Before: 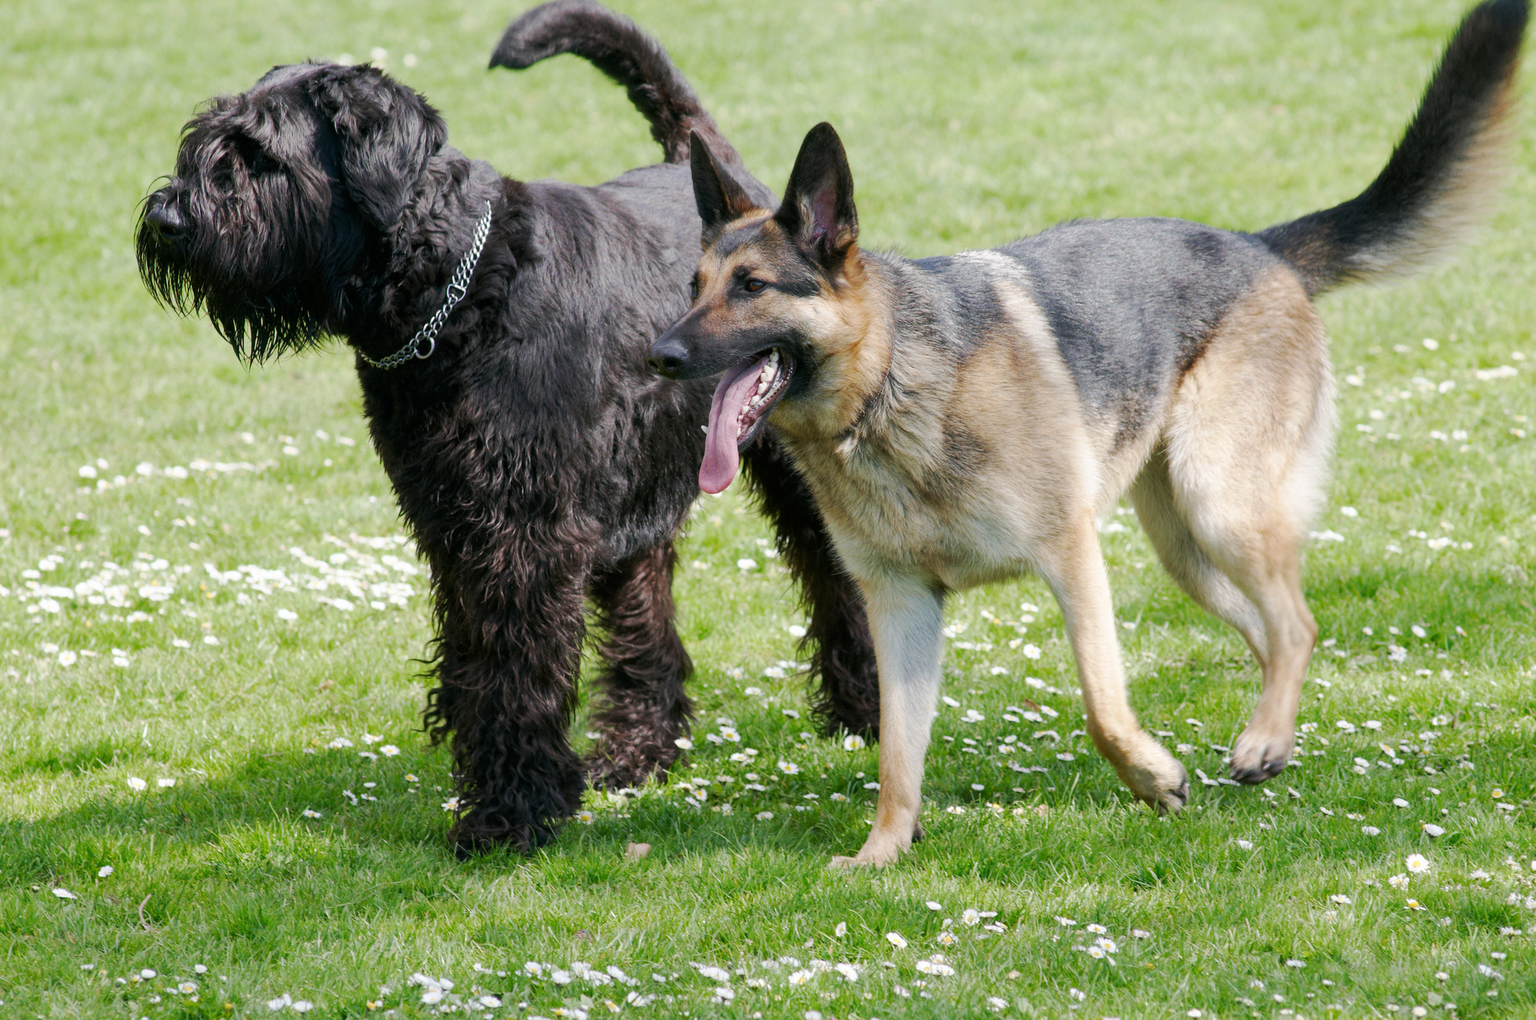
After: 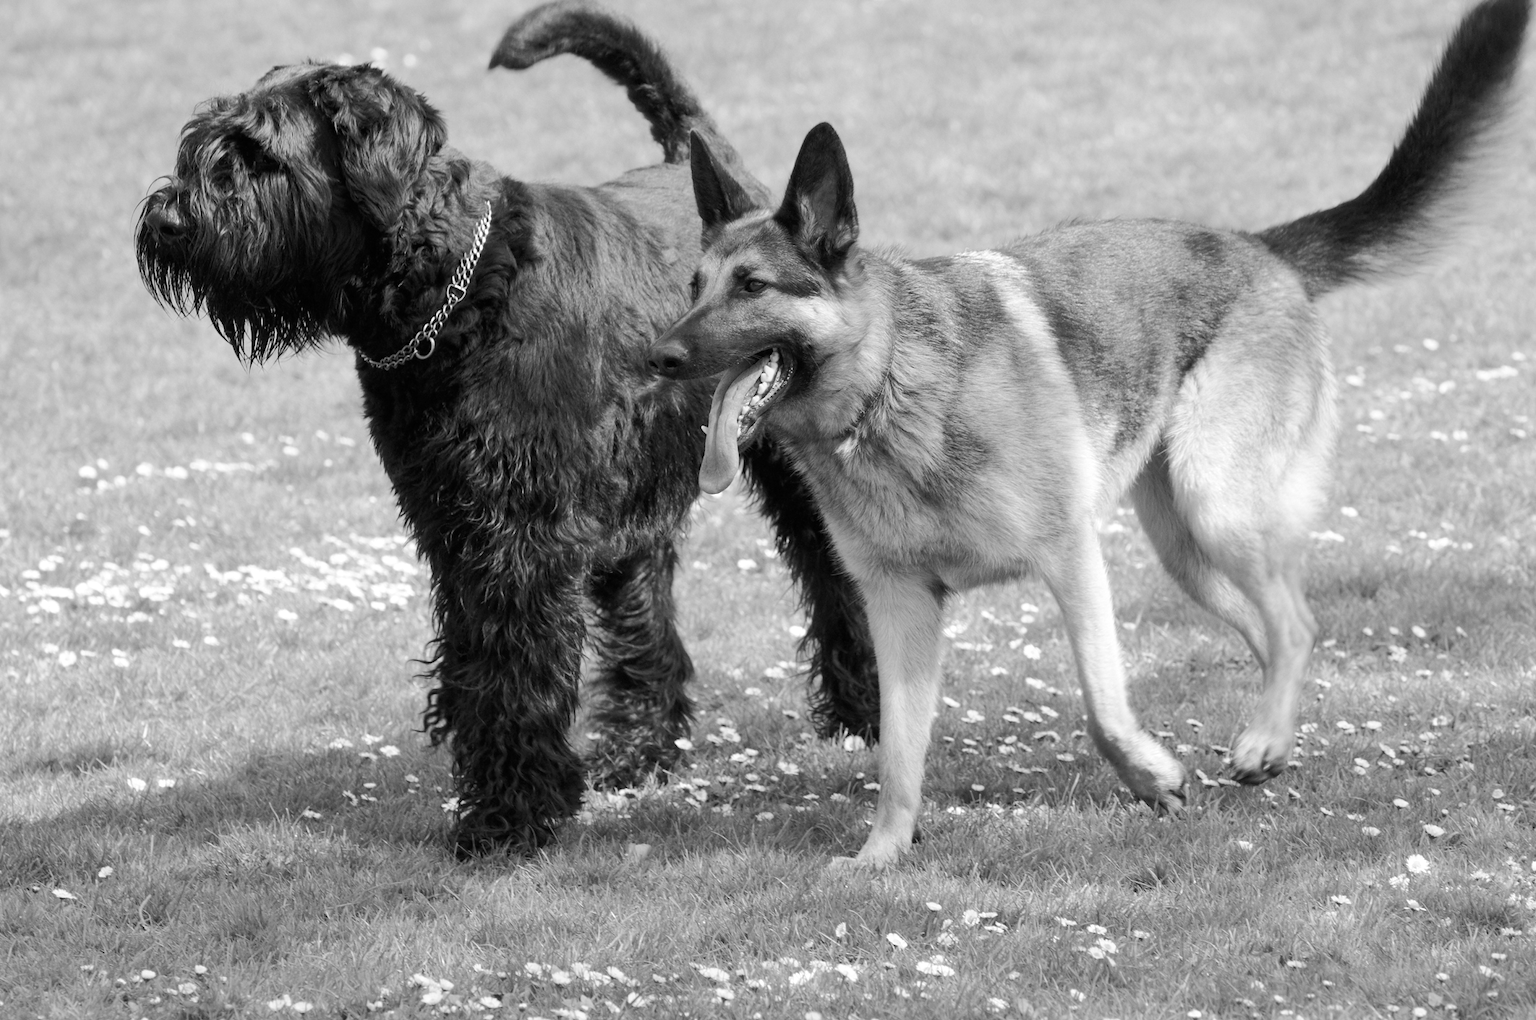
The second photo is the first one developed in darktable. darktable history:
monochrome: on, module defaults
exposure: exposure 0.128 EV, compensate highlight preservation false
color correction: highlights a* -15.58, highlights b* 40, shadows a* -40, shadows b* -26.18
